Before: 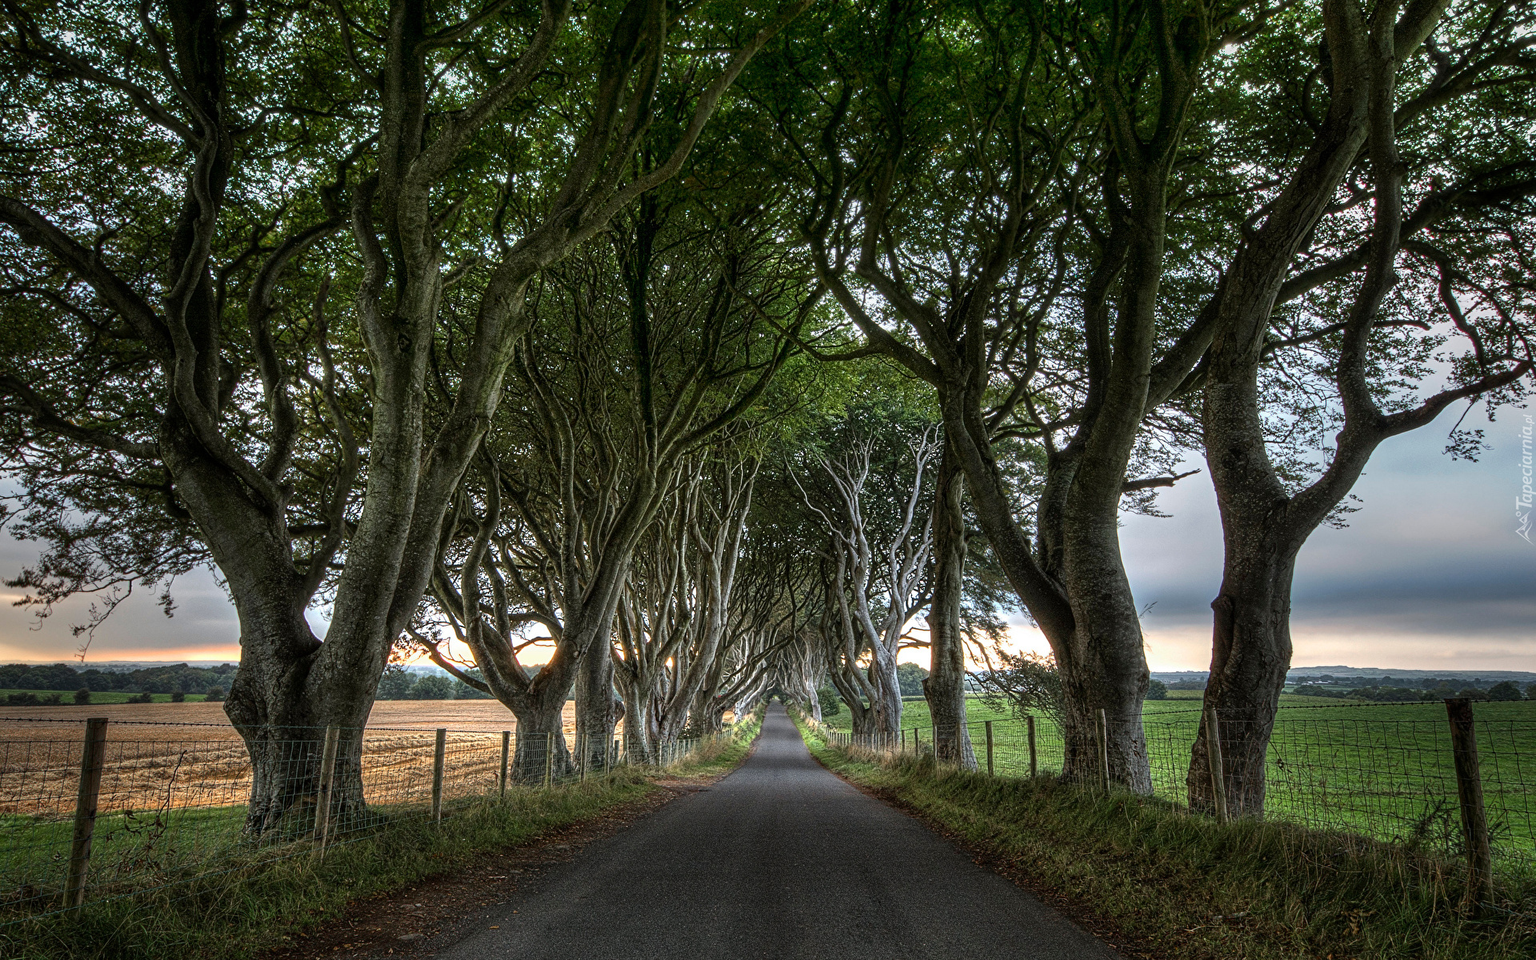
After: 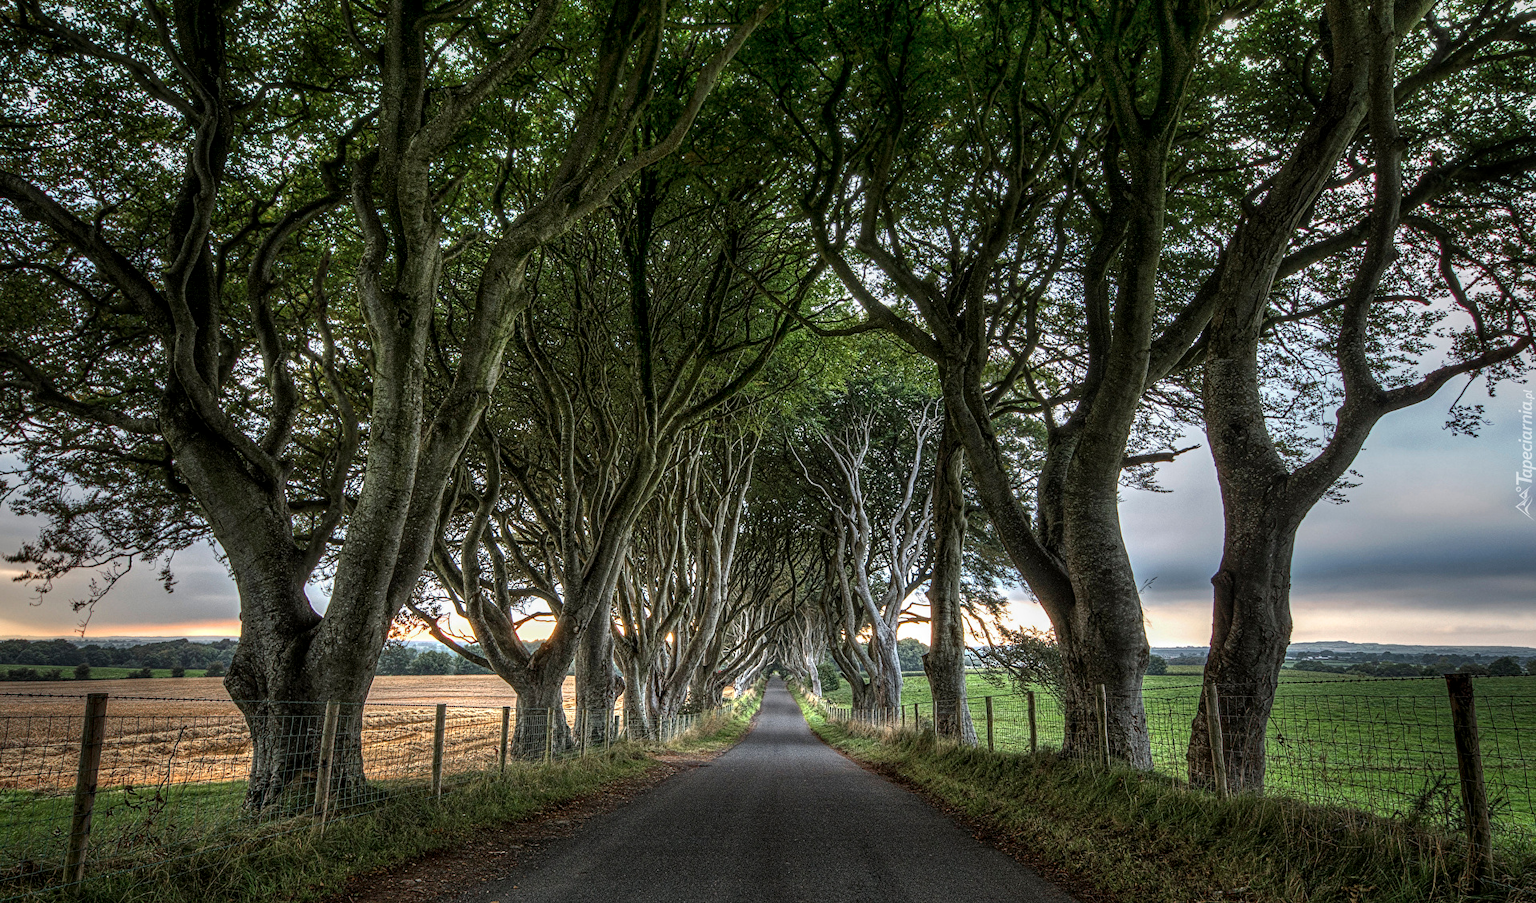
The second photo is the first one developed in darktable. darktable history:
crop and rotate: top 2.641%, bottom 3.206%
local contrast: on, module defaults
